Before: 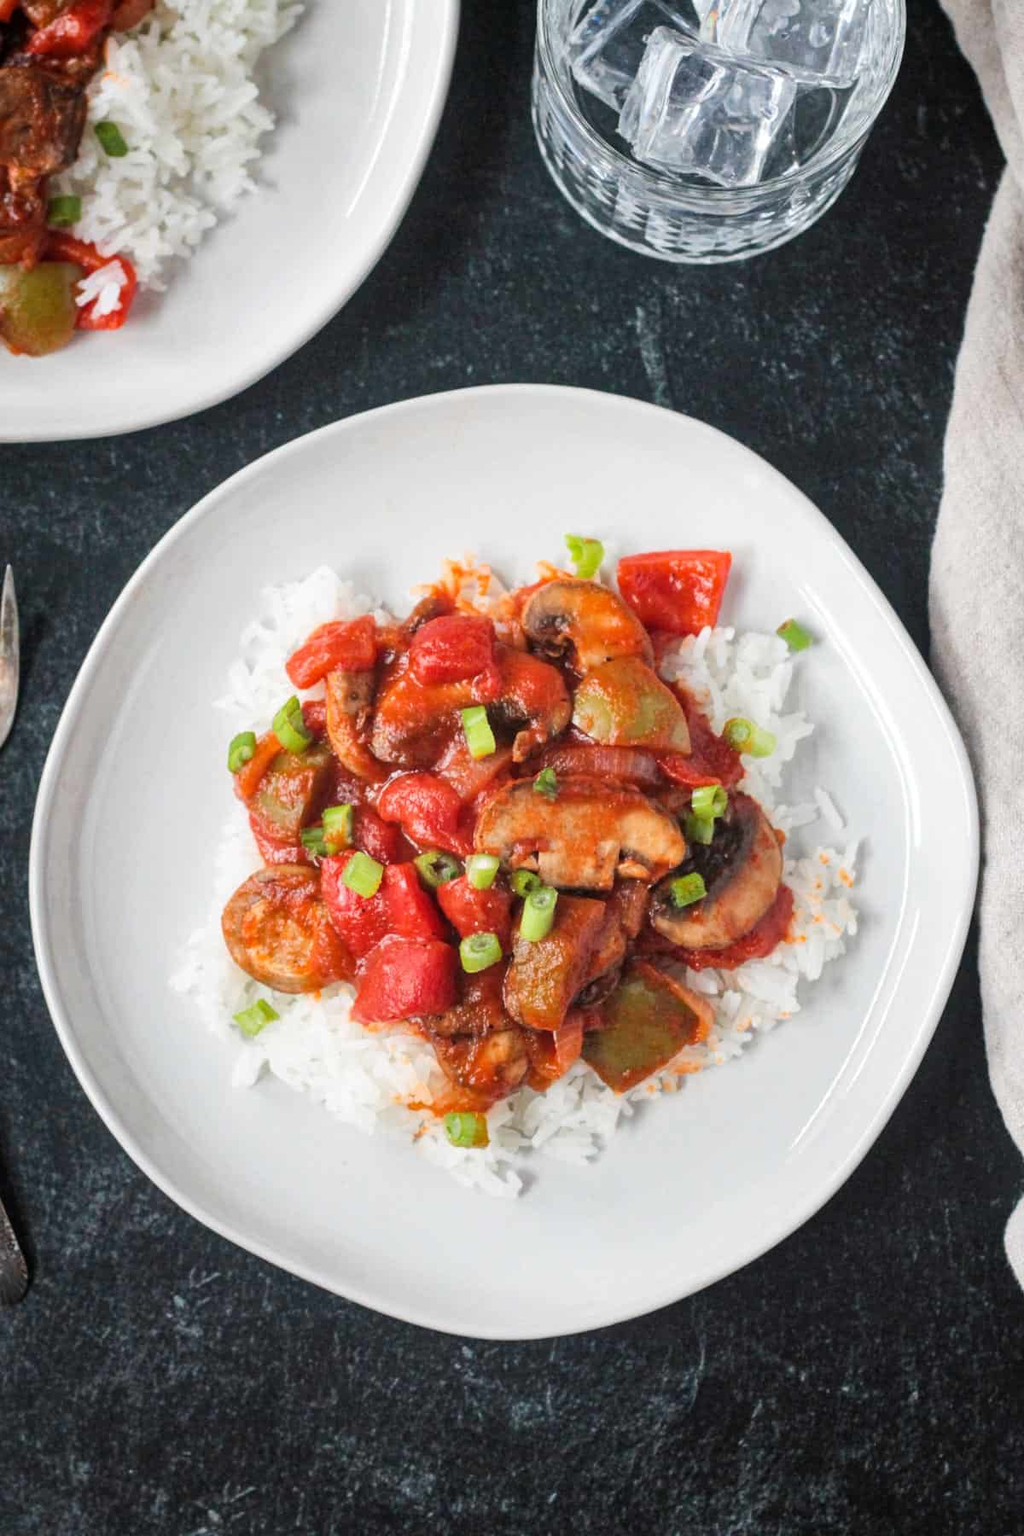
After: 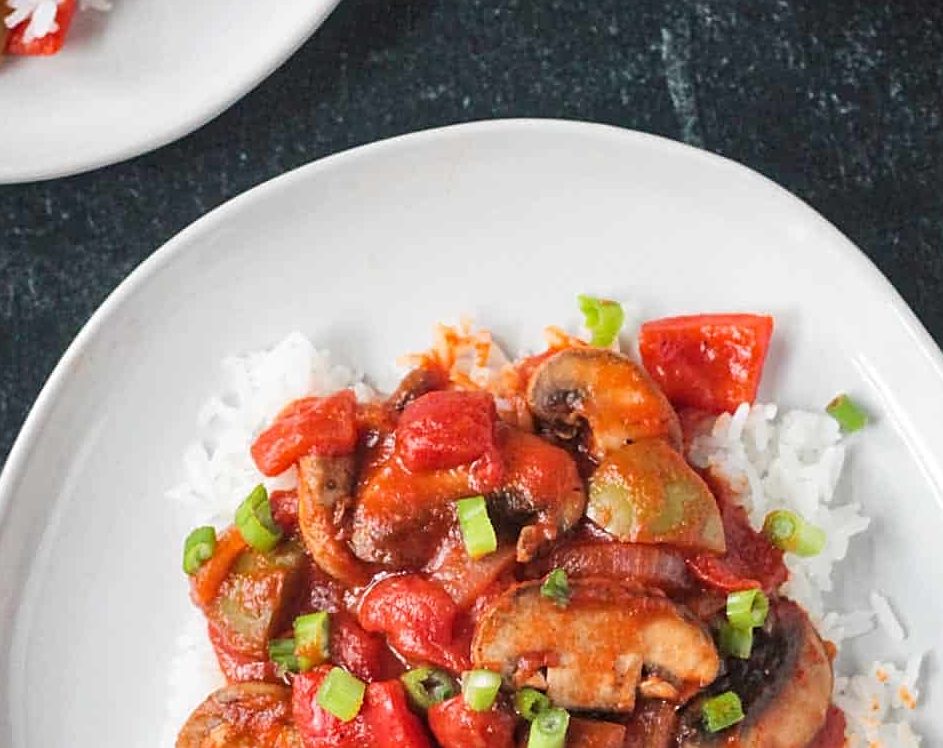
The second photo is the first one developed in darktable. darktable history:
color balance: contrast fulcrum 17.78%
sharpen: on, module defaults
crop: left 7.036%, top 18.398%, right 14.379%, bottom 40.043%
